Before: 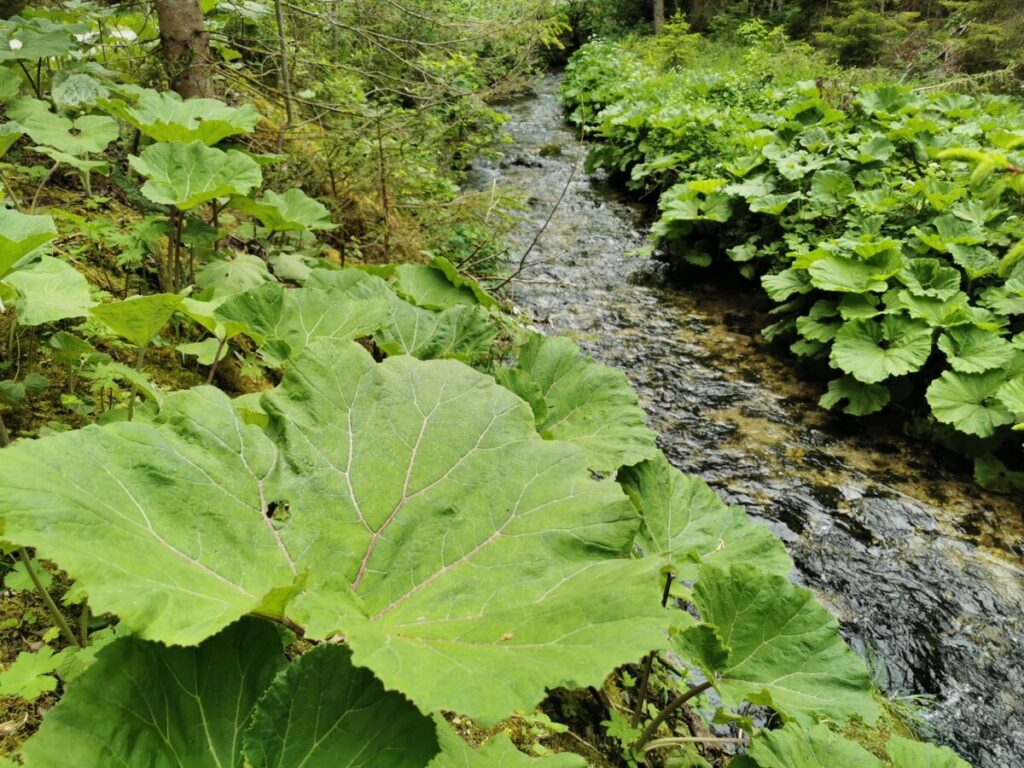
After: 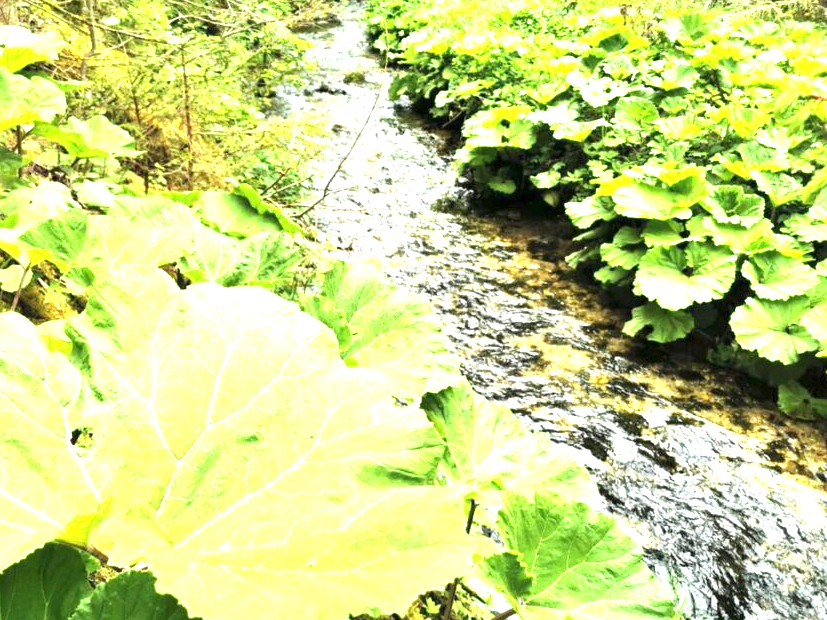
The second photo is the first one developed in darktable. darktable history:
exposure: exposure 2.04 EV, compensate highlight preservation false
crop: left 19.159%, top 9.58%, bottom 9.58%
